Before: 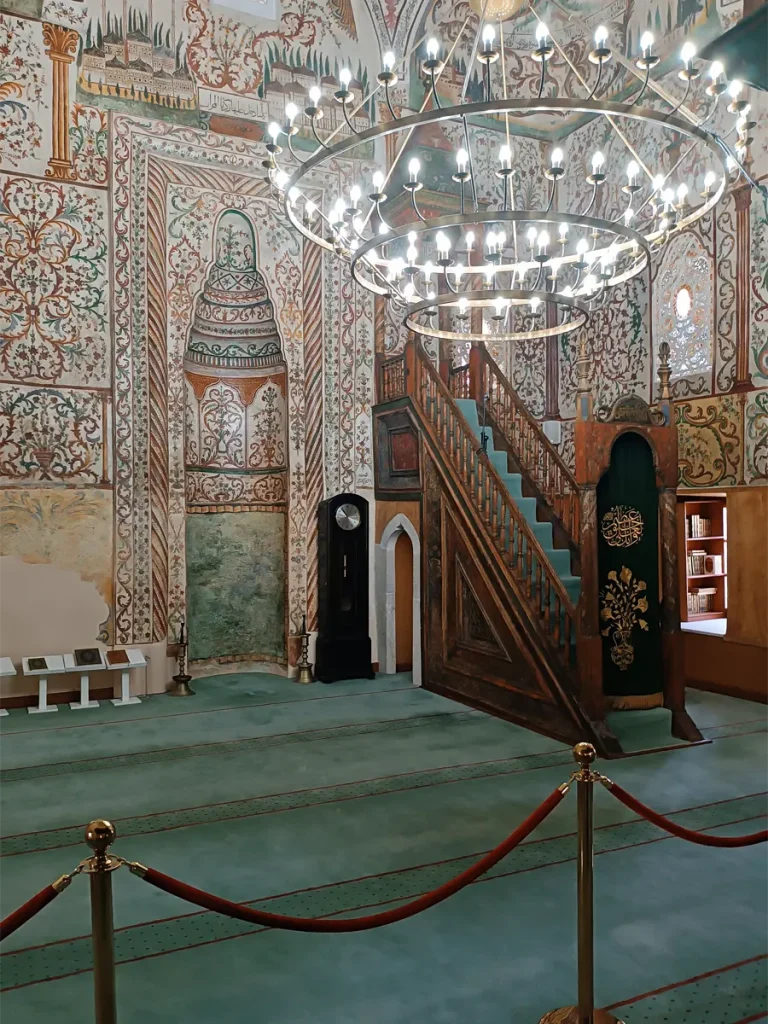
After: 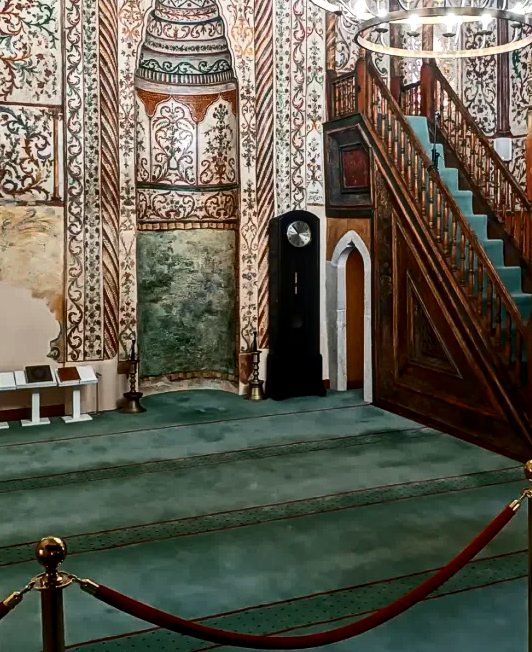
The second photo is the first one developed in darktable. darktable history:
local contrast: detail 130%
contrast brightness saturation: contrast 0.4, brightness 0.1, saturation 0.21
crop: left 6.488%, top 27.668%, right 24.183%, bottom 8.656%
